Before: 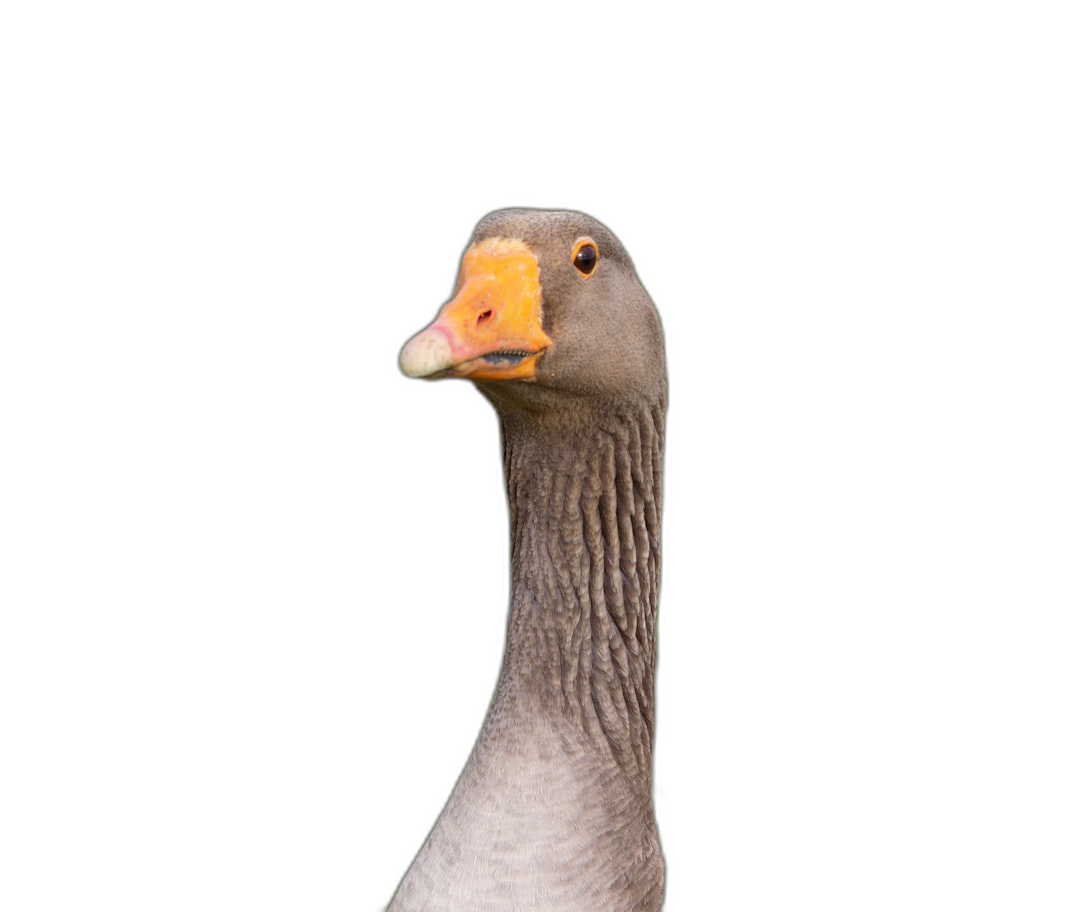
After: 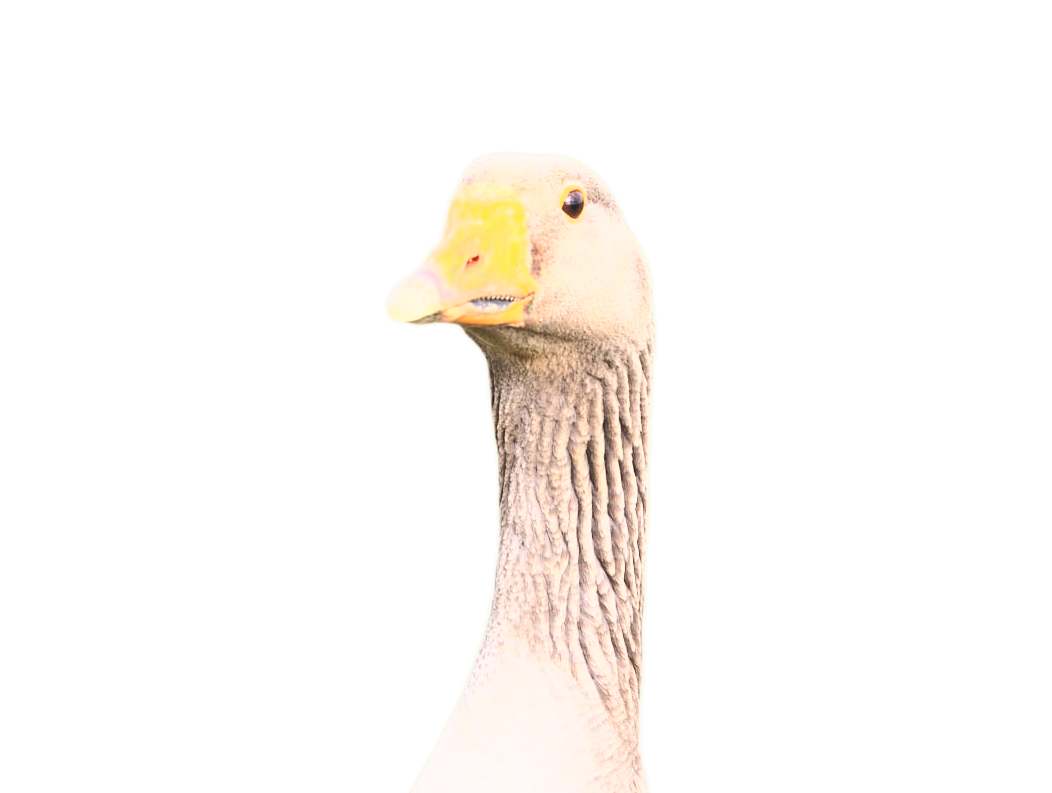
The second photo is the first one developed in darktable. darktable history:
crop: left 1.147%, top 6.099%, right 1.415%, bottom 6.904%
tone equalizer: -7 EV 0.145 EV, -6 EV 0.591 EV, -5 EV 1.14 EV, -4 EV 1.31 EV, -3 EV 1.13 EV, -2 EV 0.6 EV, -1 EV 0.156 EV, edges refinement/feathering 500, mask exposure compensation -1.57 EV, preserve details no
tone curve: curves: ch0 [(0, 0) (0.003, 0.115) (0.011, 0.133) (0.025, 0.157) (0.044, 0.182) (0.069, 0.209) (0.1, 0.239) (0.136, 0.279) (0.177, 0.326) (0.224, 0.379) (0.277, 0.436) (0.335, 0.507) (0.399, 0.587) (0.468, 0.671) (0.543, 0.75) (0.623, 0.837) (0.709, 0.916) (0.801, 0.978) (0.898, 0.985) (1, 1)], color space Lab, independent channels, preserve colors none
